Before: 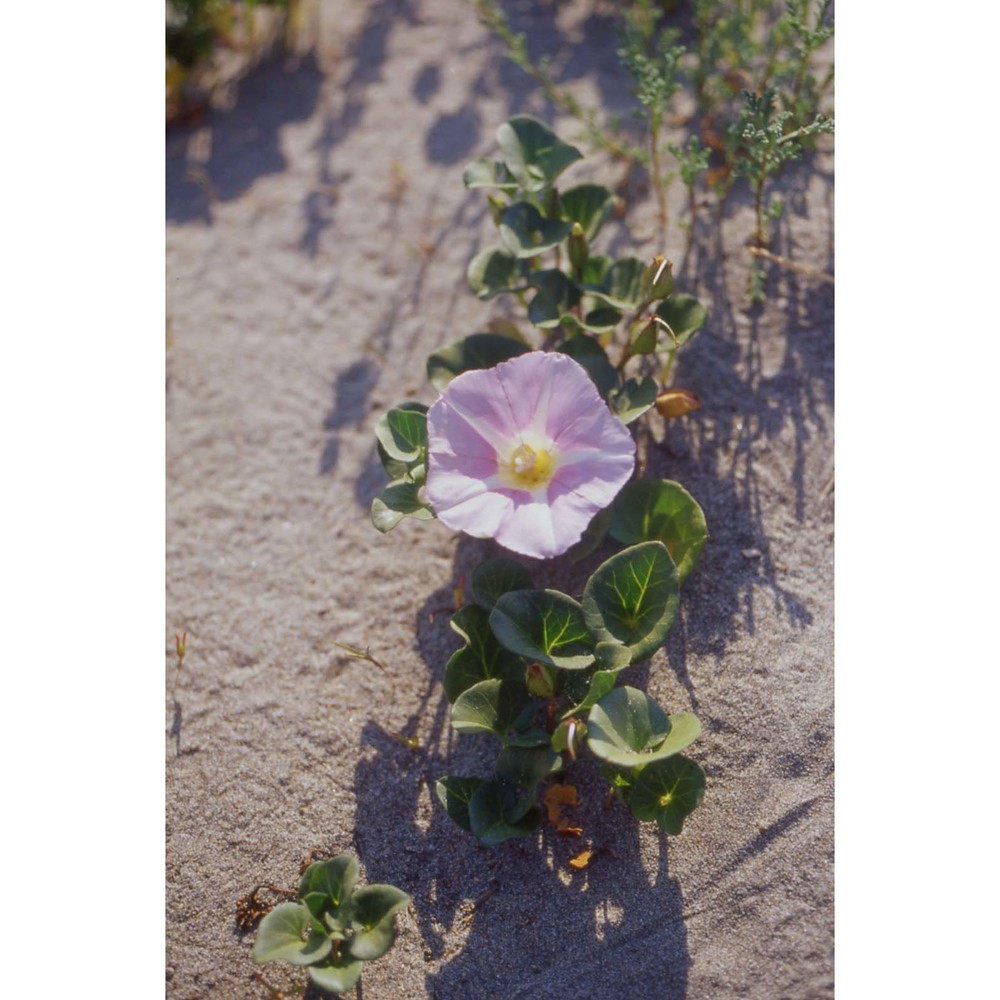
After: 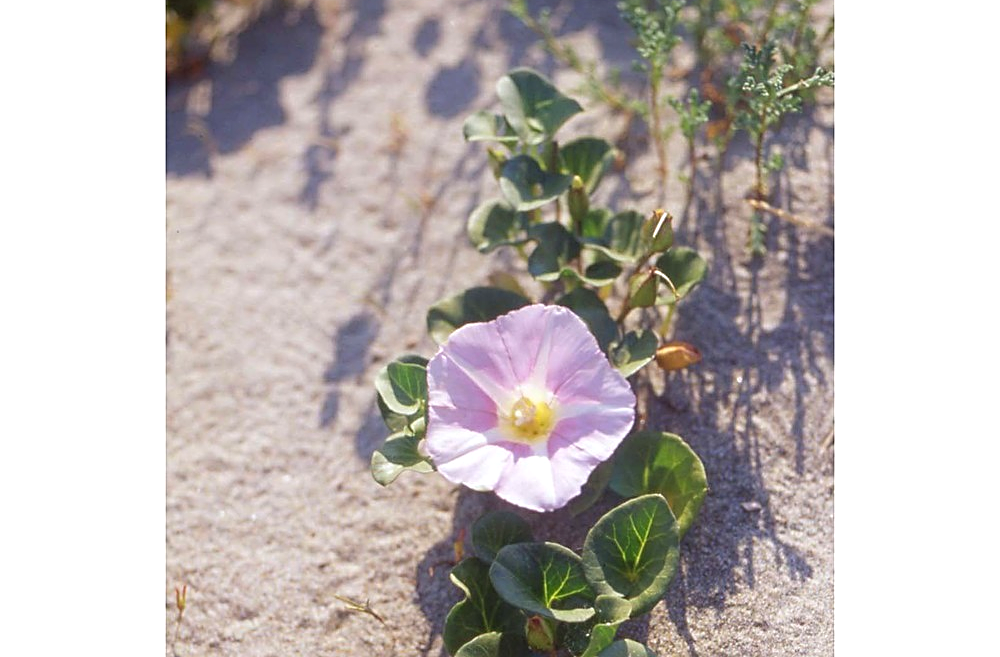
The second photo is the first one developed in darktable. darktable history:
exposure: exposure 0.651 EV, compensate highlight preservation false
levels: mode automatic
crop and rotate: top 4.746%, bottom 29.548%
local contrast: mode bilateral grid, contrast 99, coarseness 99, detail 89%, midtone range 0.2
sharpen: on, module defaults
